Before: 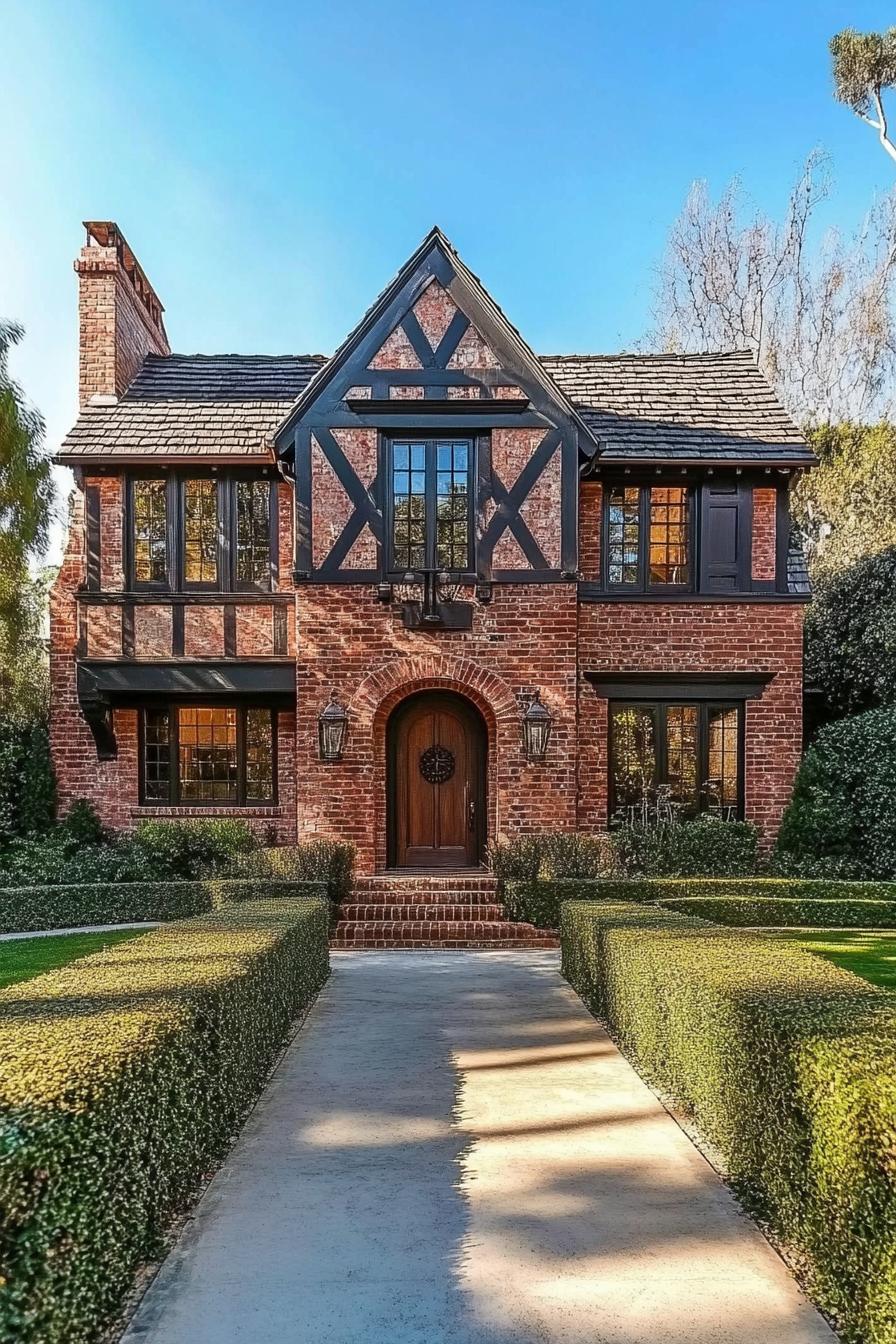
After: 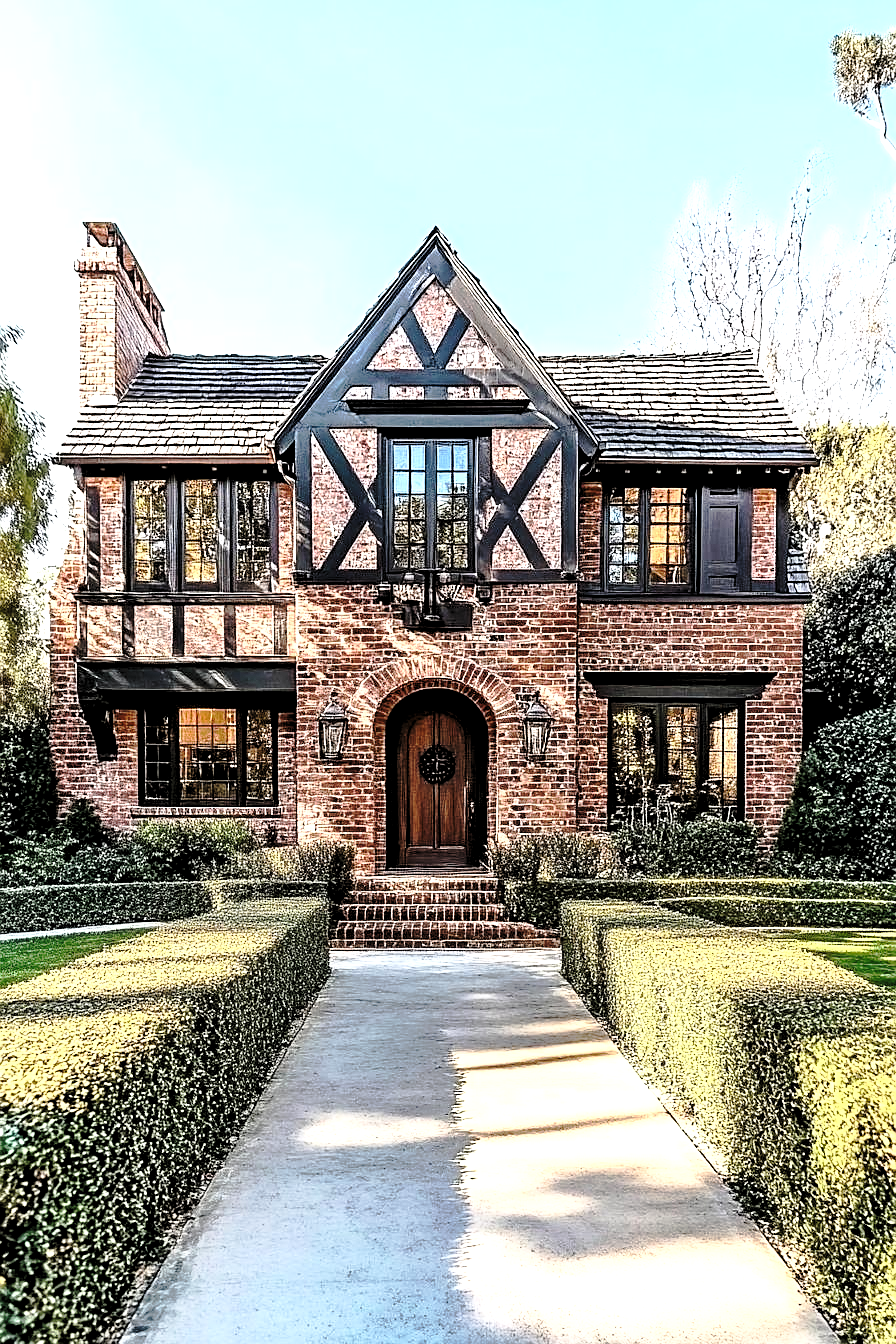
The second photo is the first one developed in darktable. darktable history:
tone curve: curves: ch0 [(0, 0) (0.104, 0.061) (0.239, 0.201) (0.327, 0.317) (0.401, 0.443) (0.489, 0.566) (0.65, 0.68) (0.832, 0.858) (1, 0.977)]; ch1 [(0, 0) (0.161, 0.092) (0.35, 0.33) (0.379, 0.401) (0.447, 0.476) (0.495, 0.499) (0.515, 0.518) (0.534, 0.557) (0.602, 0.625) (0.712, 0.706) (1, 1)]; ch2 [(0, 0) (0.359, 0.372) (0.437, 0.437) (0.502, 0.501) (0.55, 0.534) (0.592, 0.601) (0.647, 0.64) (1, 1)], preserve colors none
contrast brightness saturation: contrast 0.385, brightness 0.536
sharpen: amount 0.215
levels: levels [0.182, 0.542, 0.902]
